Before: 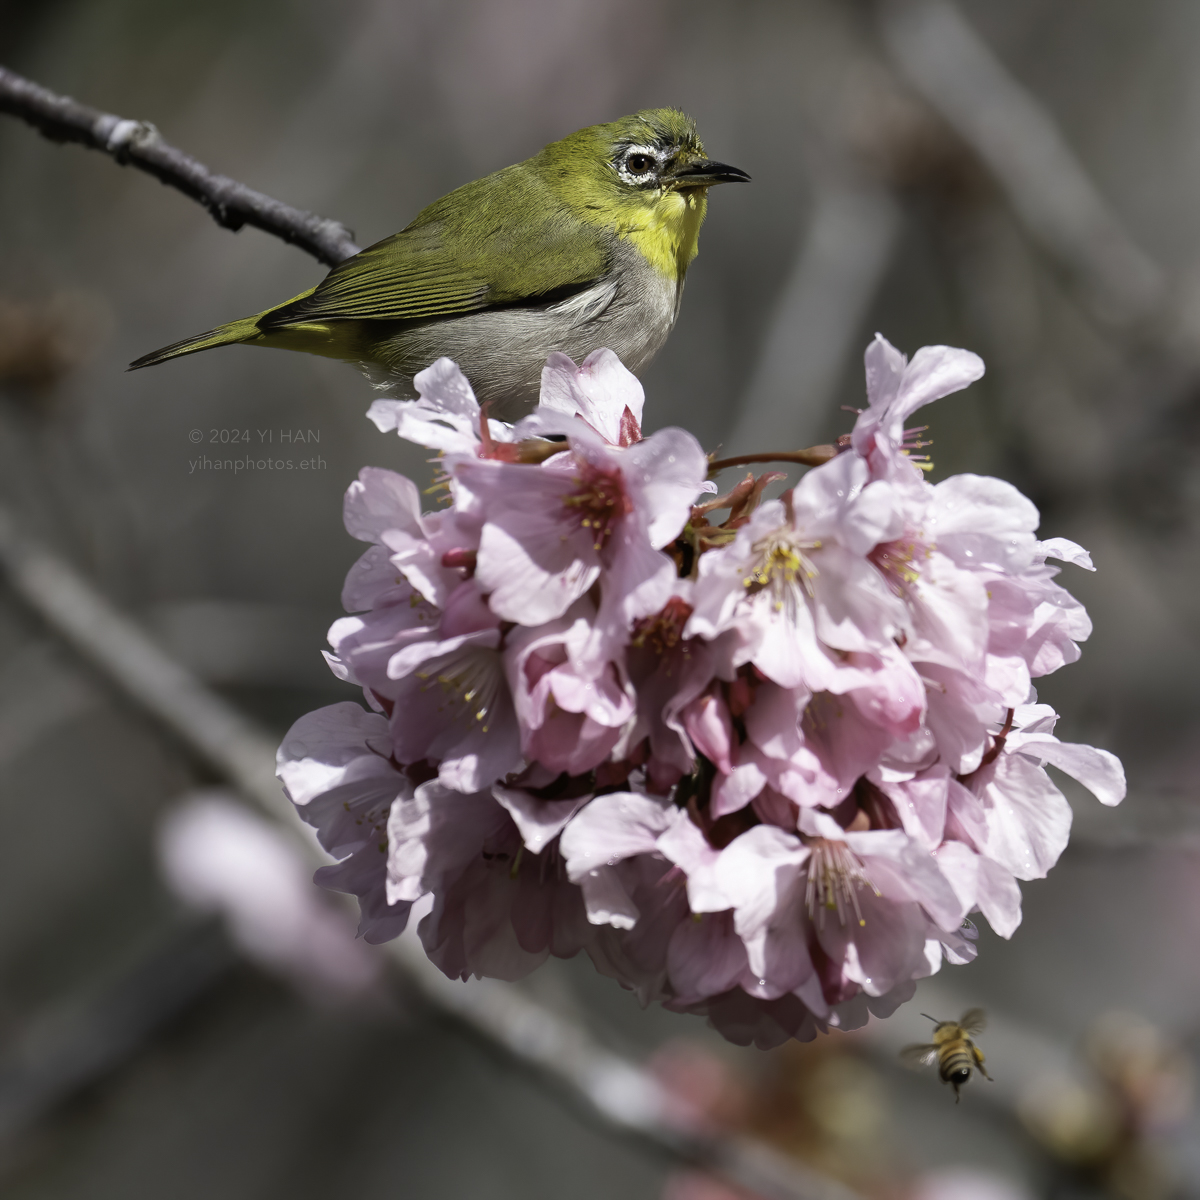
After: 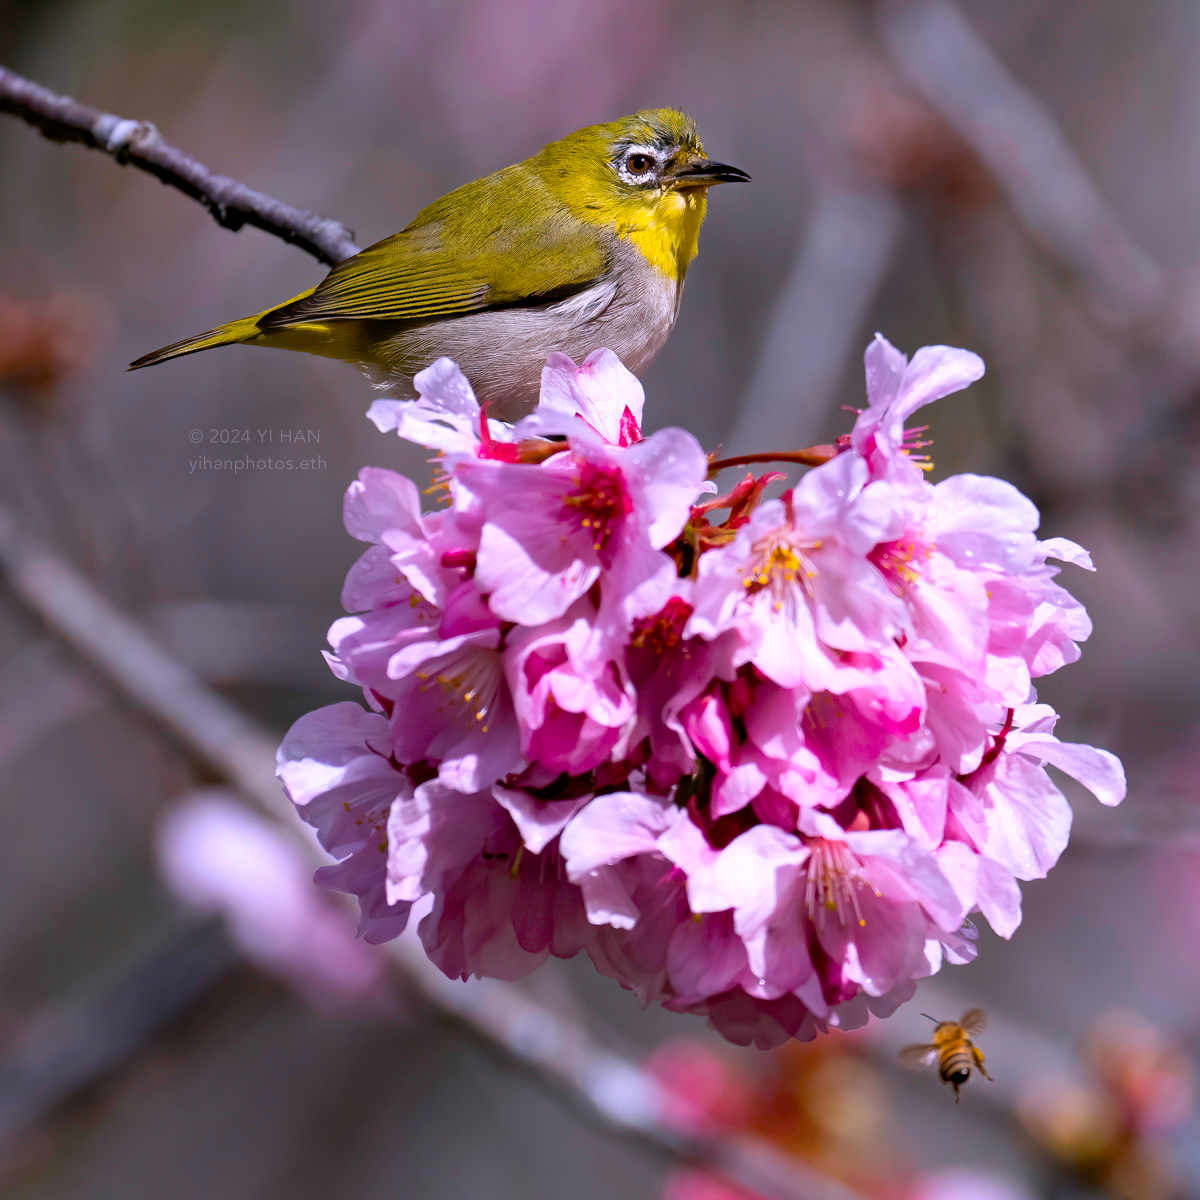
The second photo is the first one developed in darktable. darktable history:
haze removal: compatibility mode true, adaptive false
white balance: red 1.042, blue 1.17
color balance rgb: linear chroma grading › global chroma 15%, perceptual saturation grading › global saturation 30%
